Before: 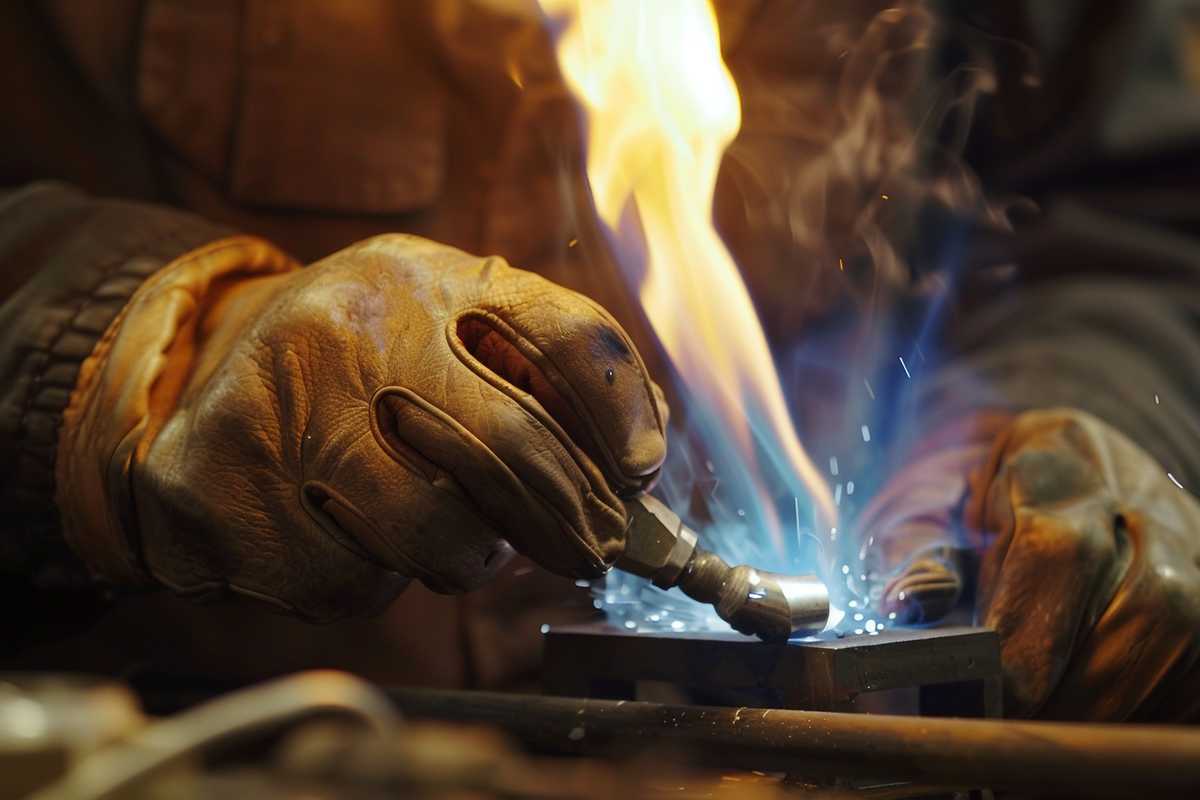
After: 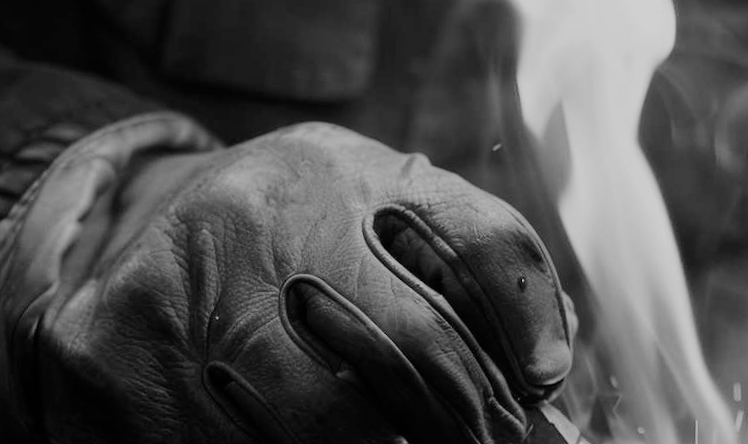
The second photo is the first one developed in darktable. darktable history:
crop and rotate: angle -4.99°, left 2.122%, top 6.945%, right 27.566%, bottom 30.519%
monochrome: on, module defaults
filmic rgb: black relative exposure -8.54 EV, white relative exposure 5.52 EV, hardness 3.39, contrast 1.016
